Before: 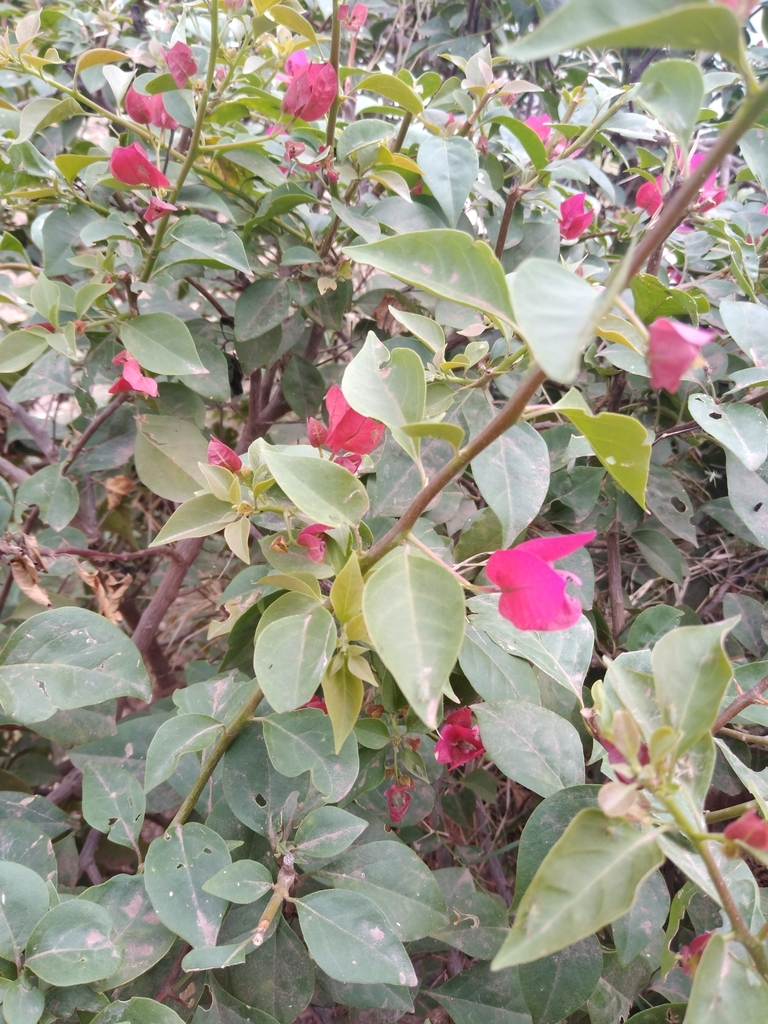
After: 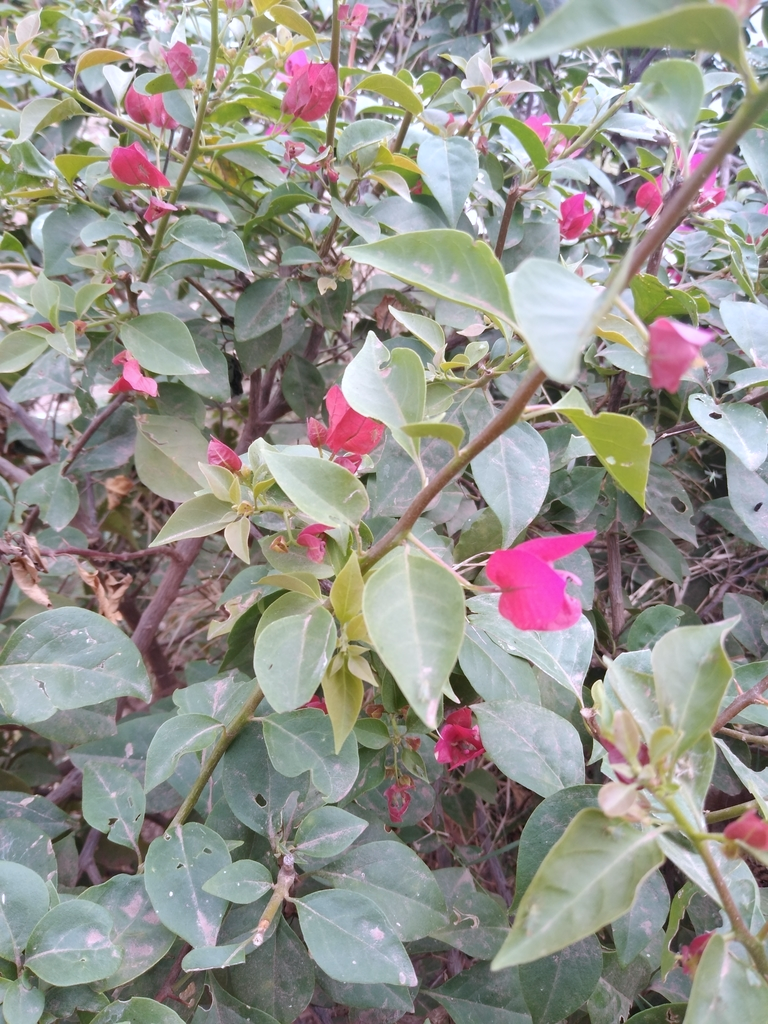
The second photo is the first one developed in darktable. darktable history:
color calibration: illuminant as shot in camera, x 0.358, y 0.373, temperature 4628.91 K, saturation algorithm version 1 (2020)
